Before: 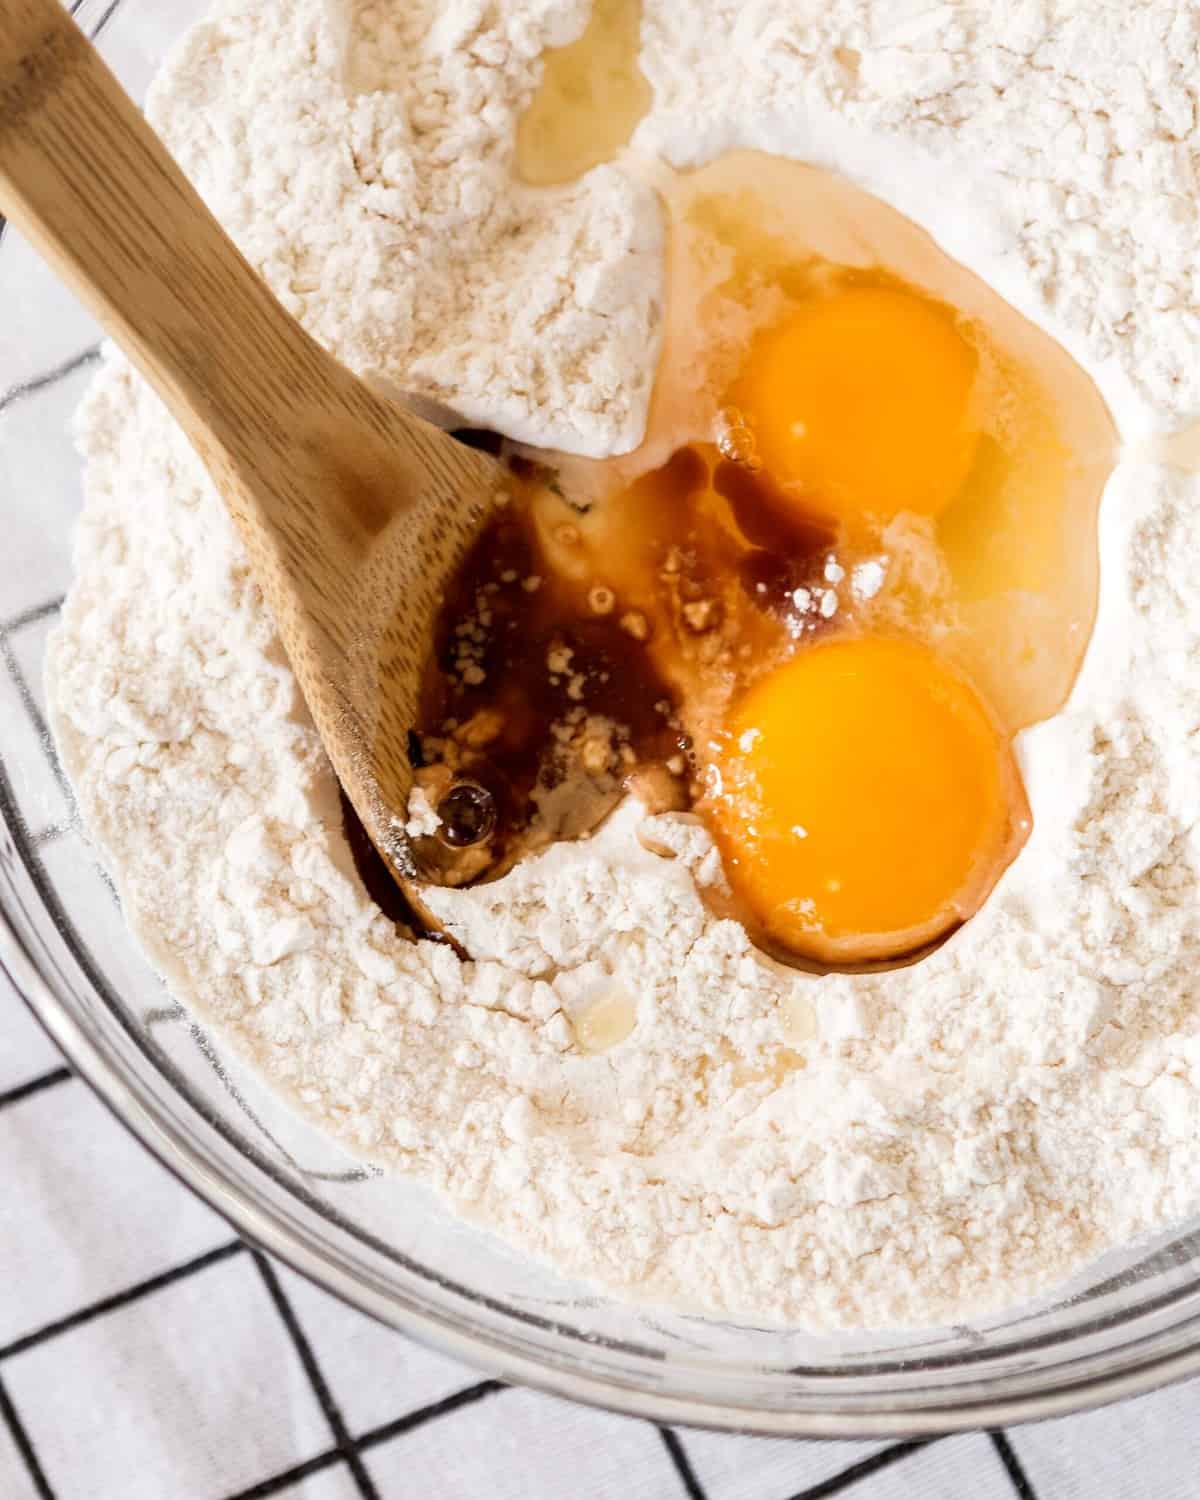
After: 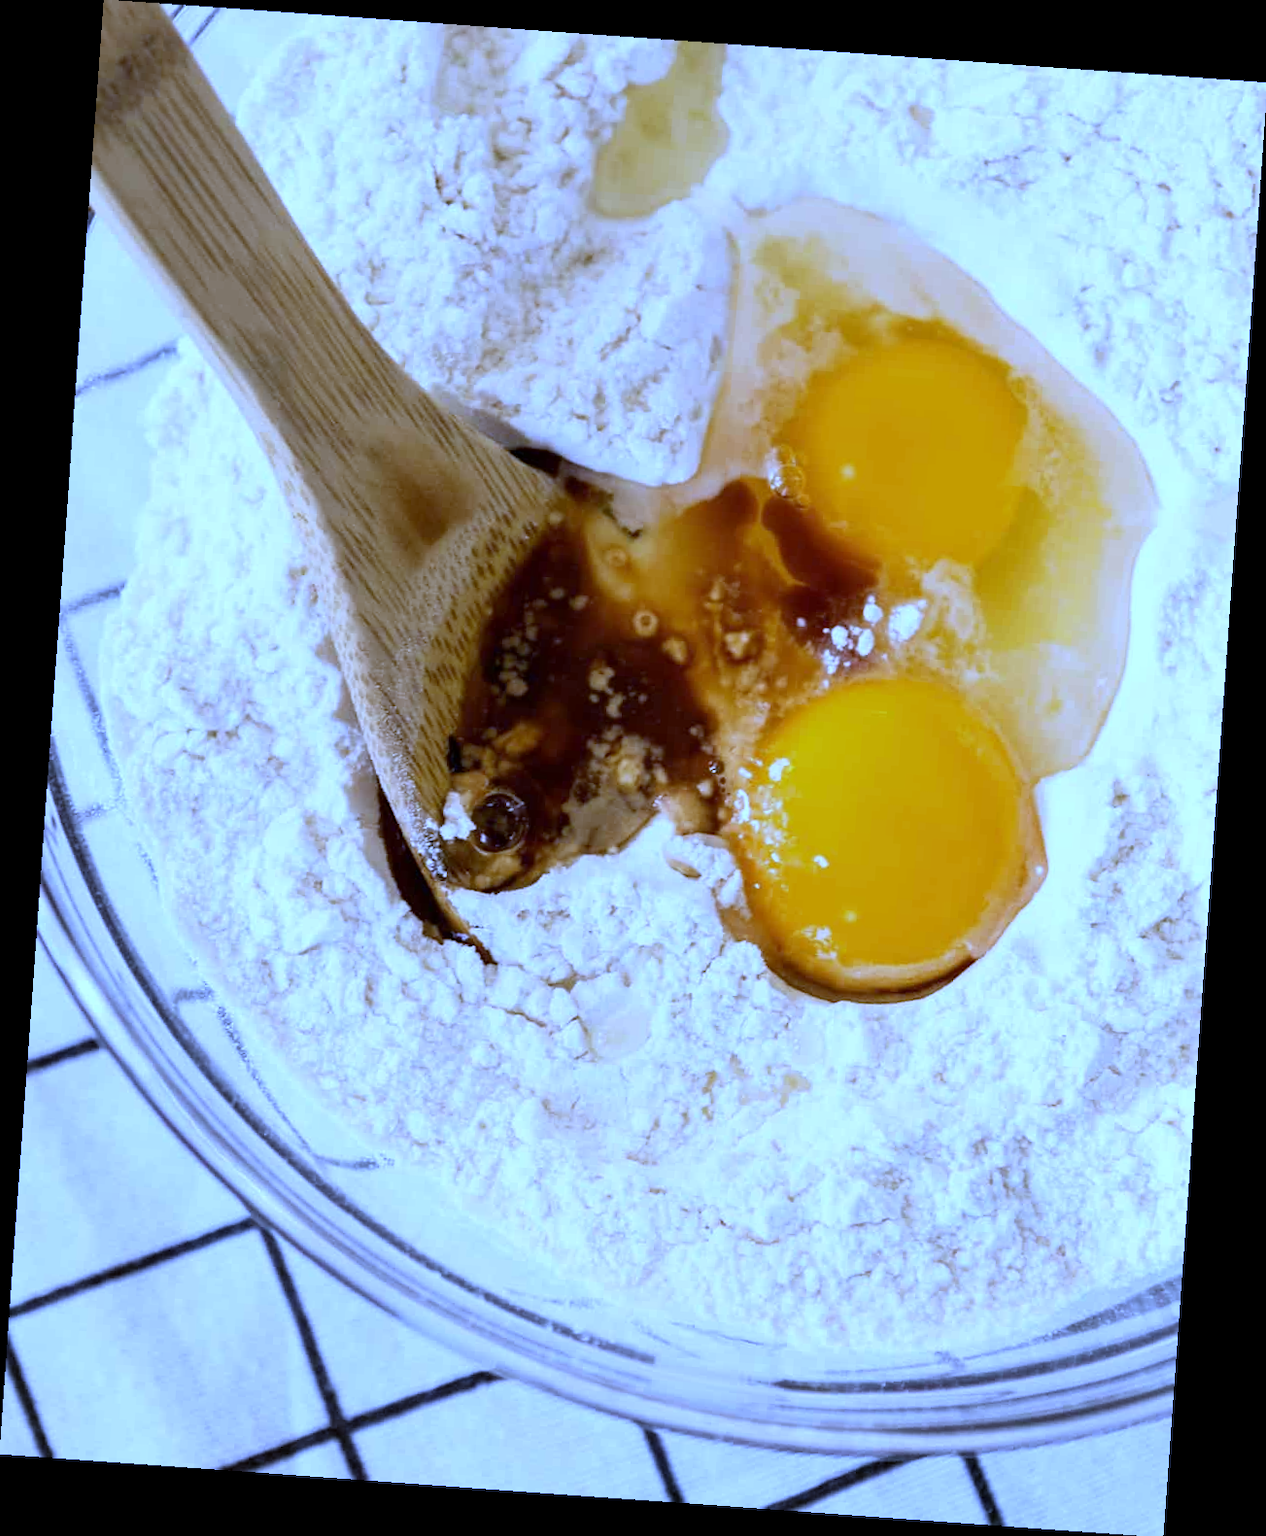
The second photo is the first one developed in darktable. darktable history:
white balance: red 0.766, blue 1.537
rotate and perspective: rotation 4.1°, automatic cropping off
